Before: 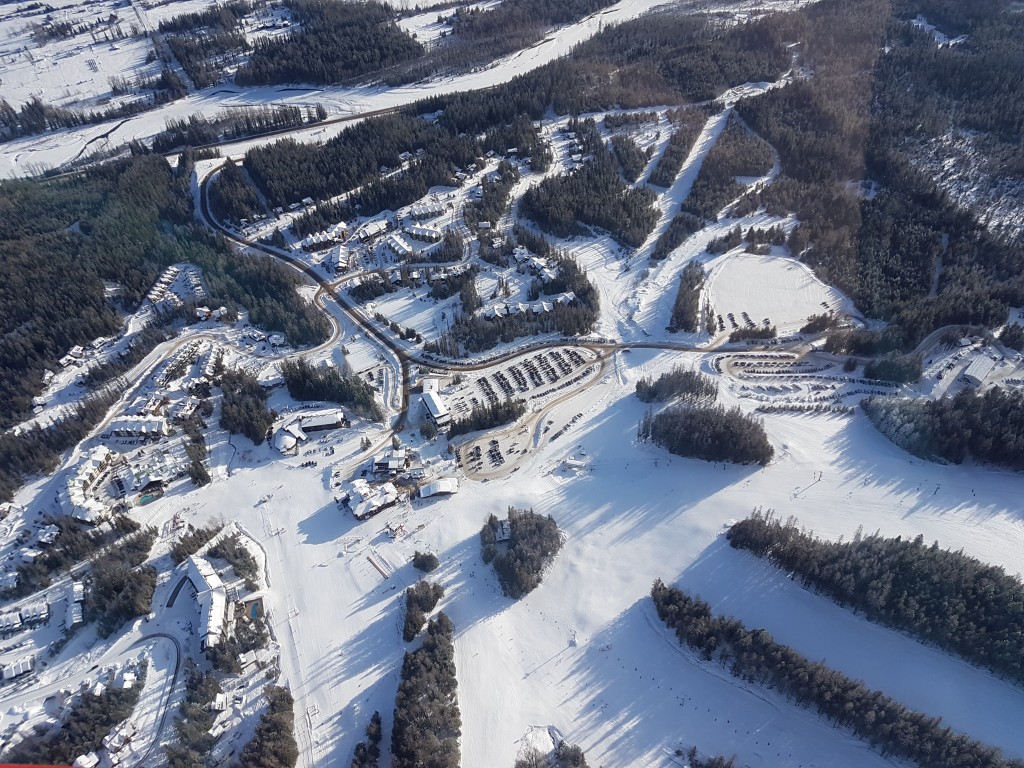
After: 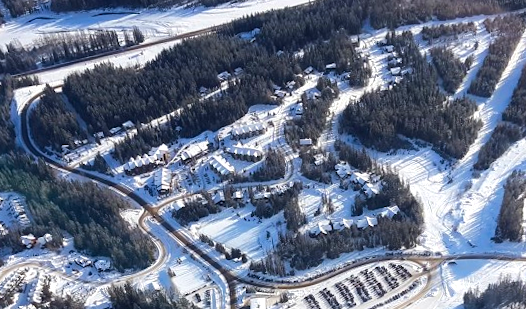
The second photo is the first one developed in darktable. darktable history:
tone equalizer: -8 EV -0.417 EV, -7 EV -0.389 EV, -6 EV -0.333 EV, -5 EV -0.222 EV, -3 EV 0.222 EV, -2 EV 0.333 EV, -1 EV 0.389 EV, +0 EV 0.417 EV, edges refinement/feathering 500, mask exposure compensation -1.57 EV, preserve details no
crop: left 15.306%, top 9.065%, right 30.789%, bottom 48.638%
color balance rgb: perceptual saturation grading › global saturation 25%, perceptual brilliance grading › mid-tones 10%, perceptual brilliance grading › shadows 15%, global vibrance 20%
rotate and perspective: rotation -2.12°, lens shift (vertical) 0.009, lens shift (horizontal) -0.008, automatic cropping original format, crop left 0.036, crop right 0.964, crop top 0.05, crop bottom 0.959
